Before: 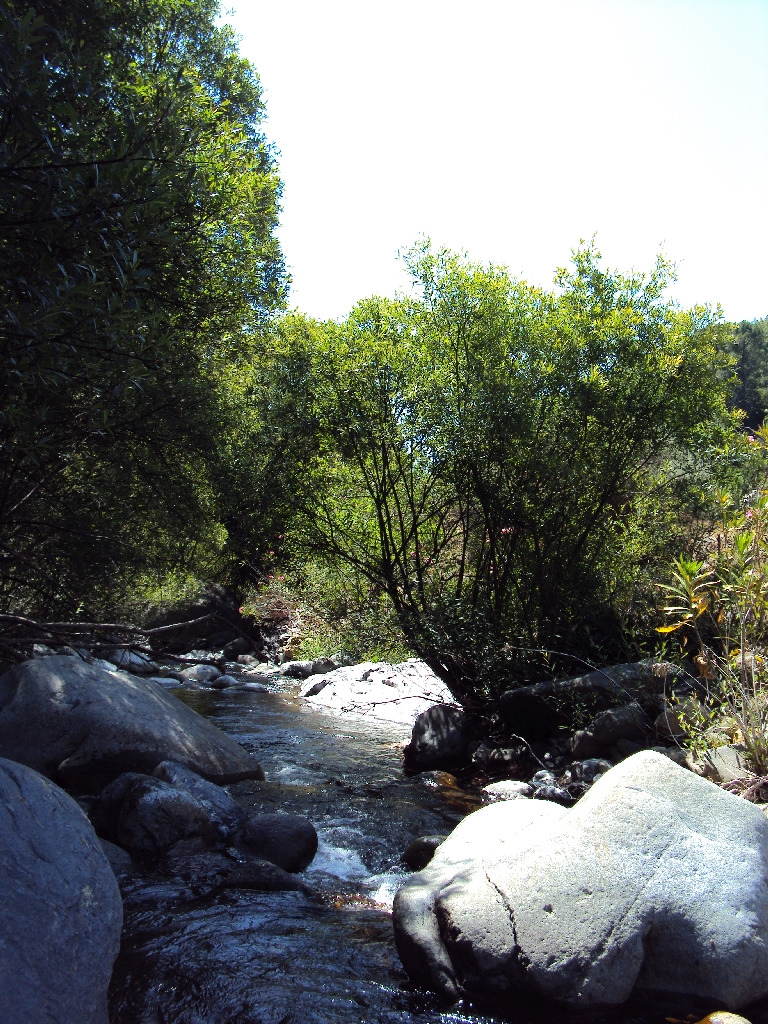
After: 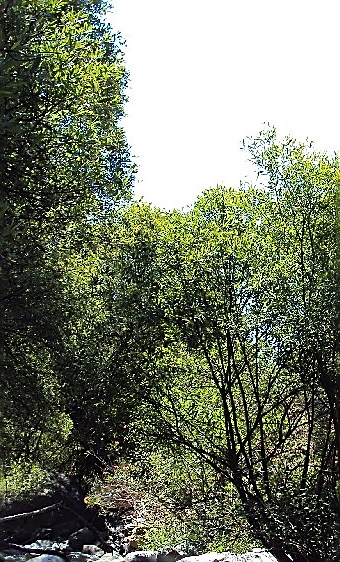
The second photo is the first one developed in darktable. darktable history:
sharpen: radius 1.413, amount 1.261, threshold 0.814
shadows and highlights: shadows 33.81, highlights -47.11, compress 49.57%, soften with gaussian
crop: left 20.233%, top 10.828%, right 35.462%, bottom 34.246%
